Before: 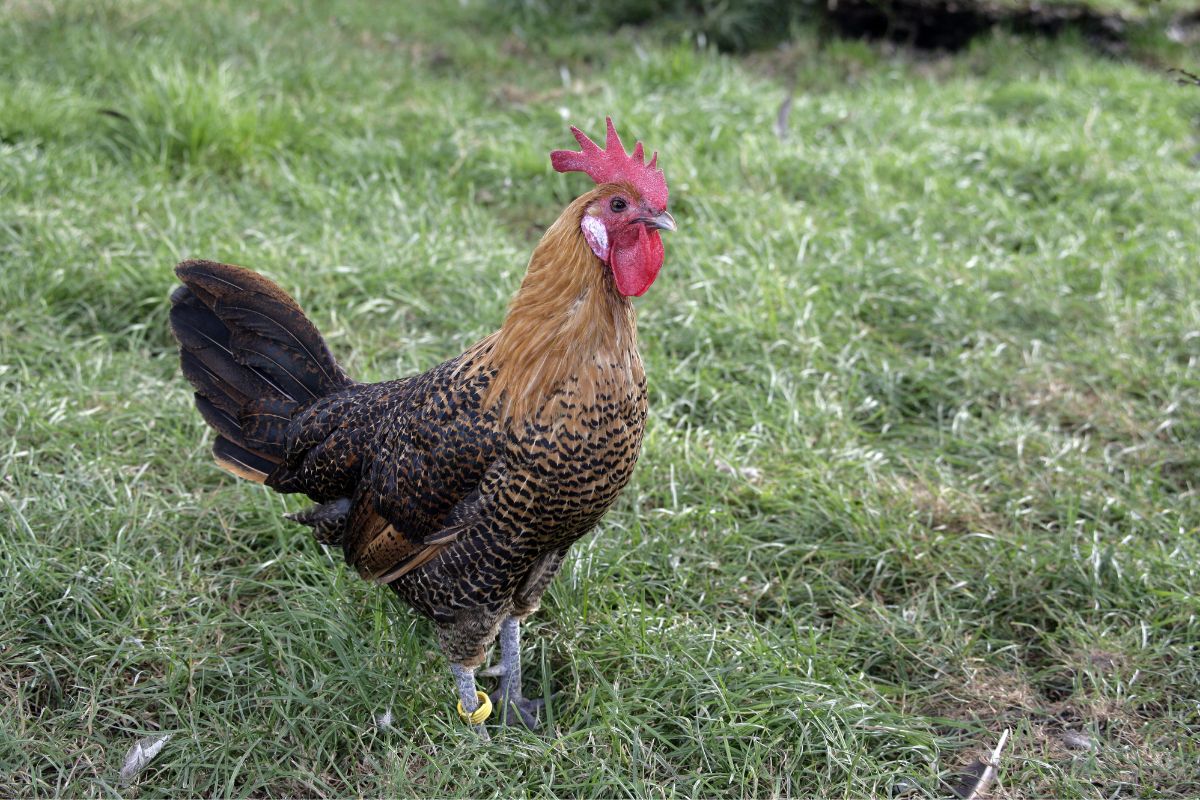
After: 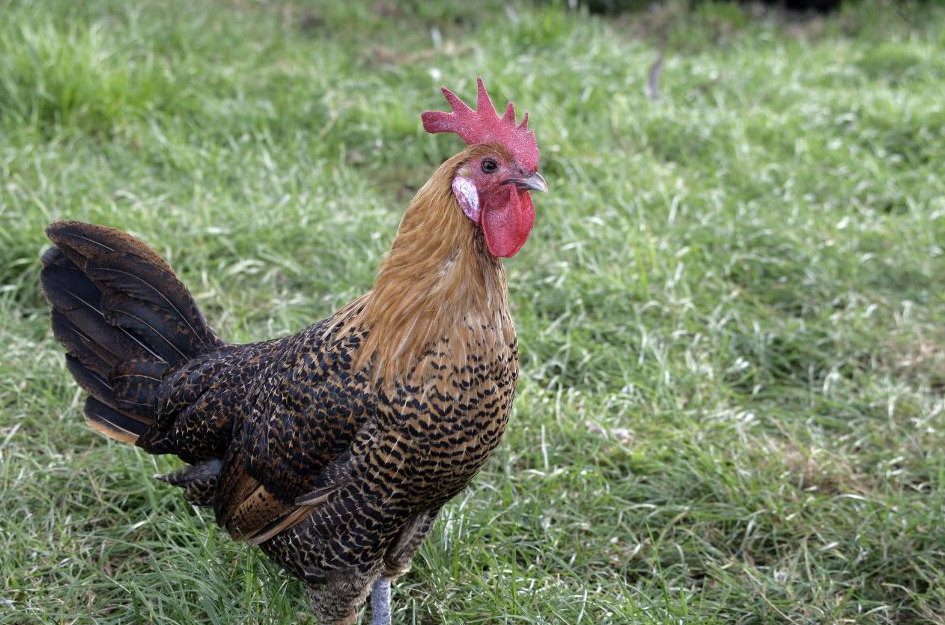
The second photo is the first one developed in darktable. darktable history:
crop and rotate: left 10.77%, top 5.1%, right 10.41%, bottom 16.76%
color zones: curves: ch1 [(0.077, 0.436) (0.25, 0.5) (0.75, 0.5)]
